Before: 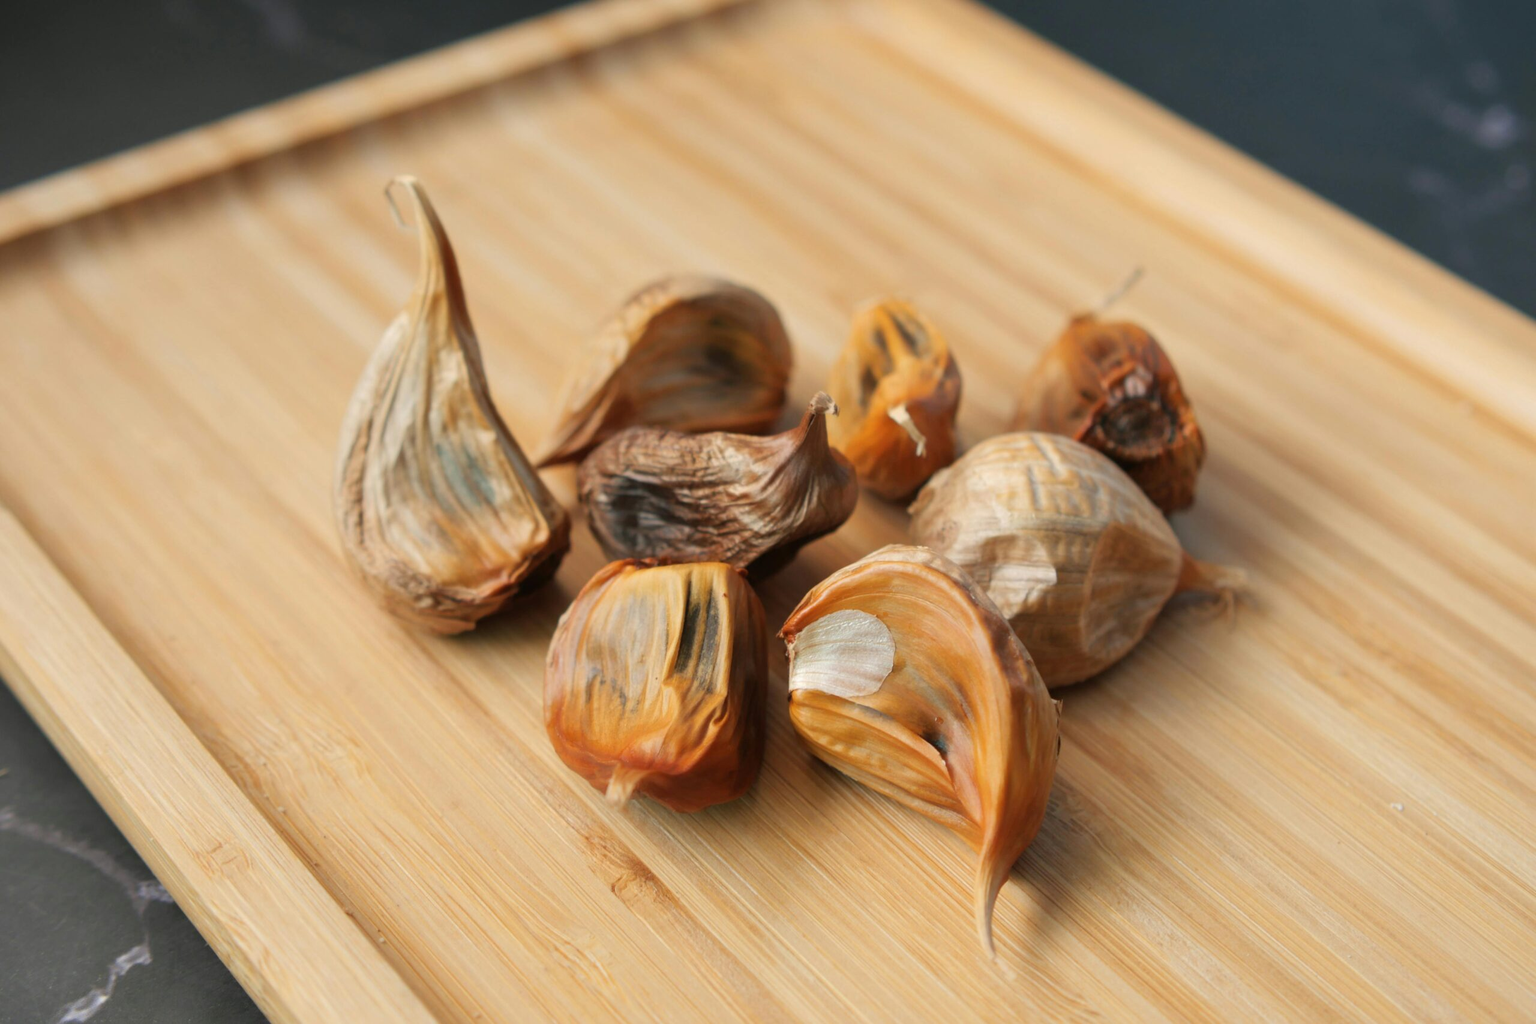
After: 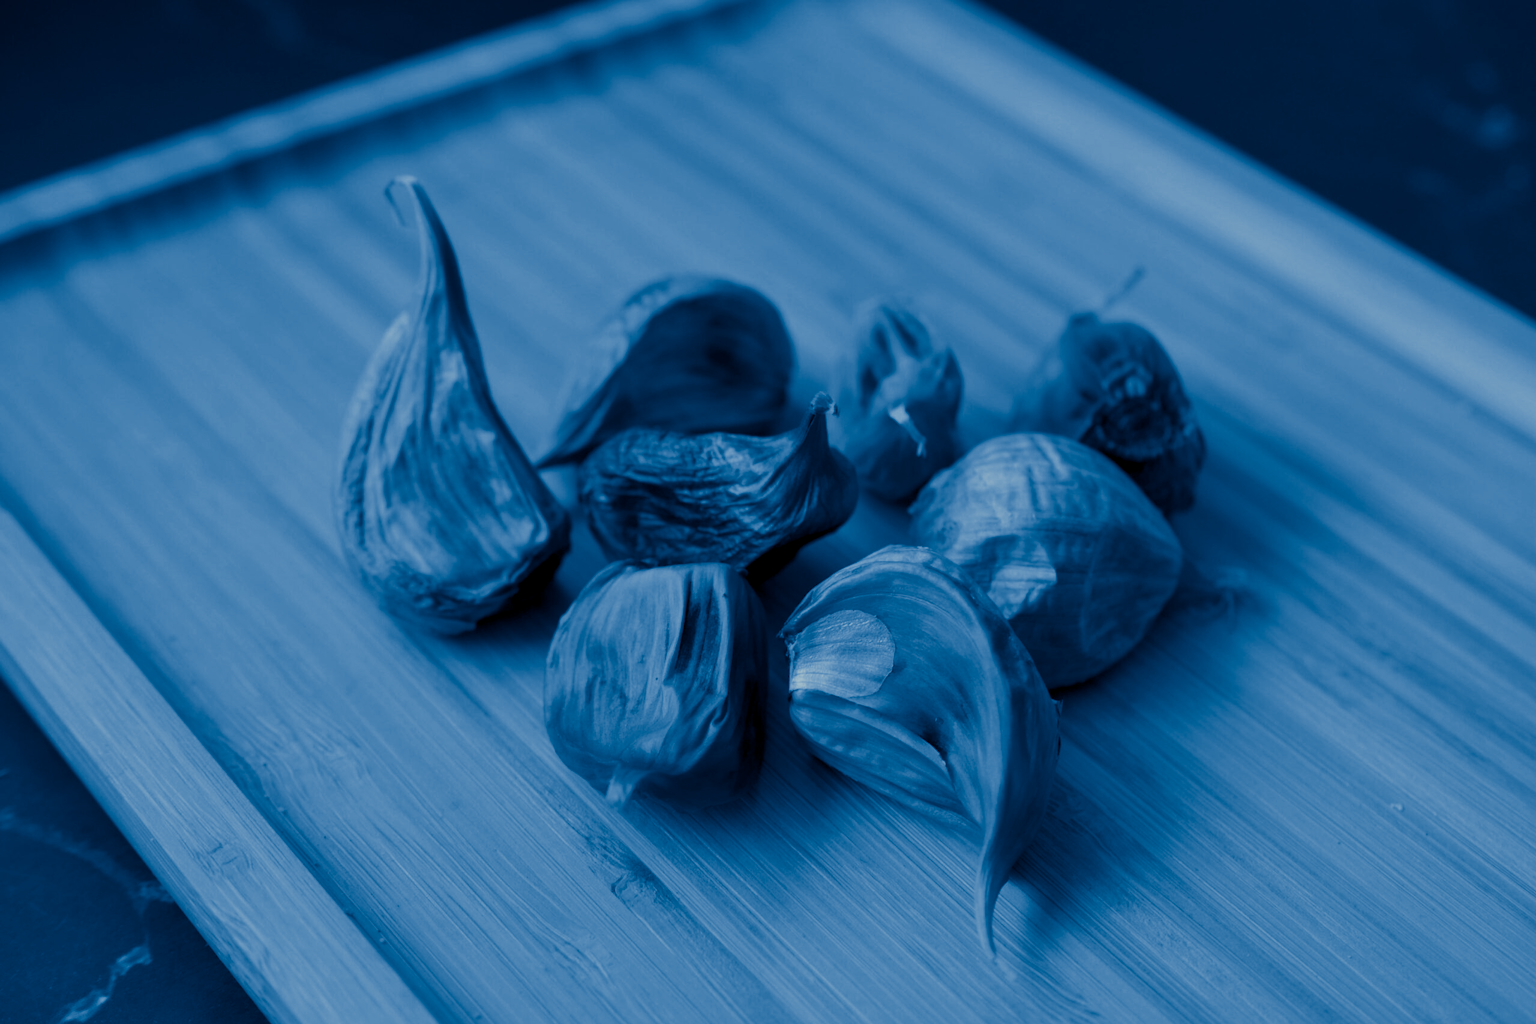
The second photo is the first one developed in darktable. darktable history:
color contrast: green-magenta contrast 0.84, blue-yellow contrast 0.86
levels: levels [0, 0.374, 0.749]
colorize: hue 194.4°, saturation 29%, source mix 61.75%, lightness 3.98%, version 1
split-toning: shadows › hue 226.8°, shadows › saturation 1, highlights › saturation 0, balance -61.41
